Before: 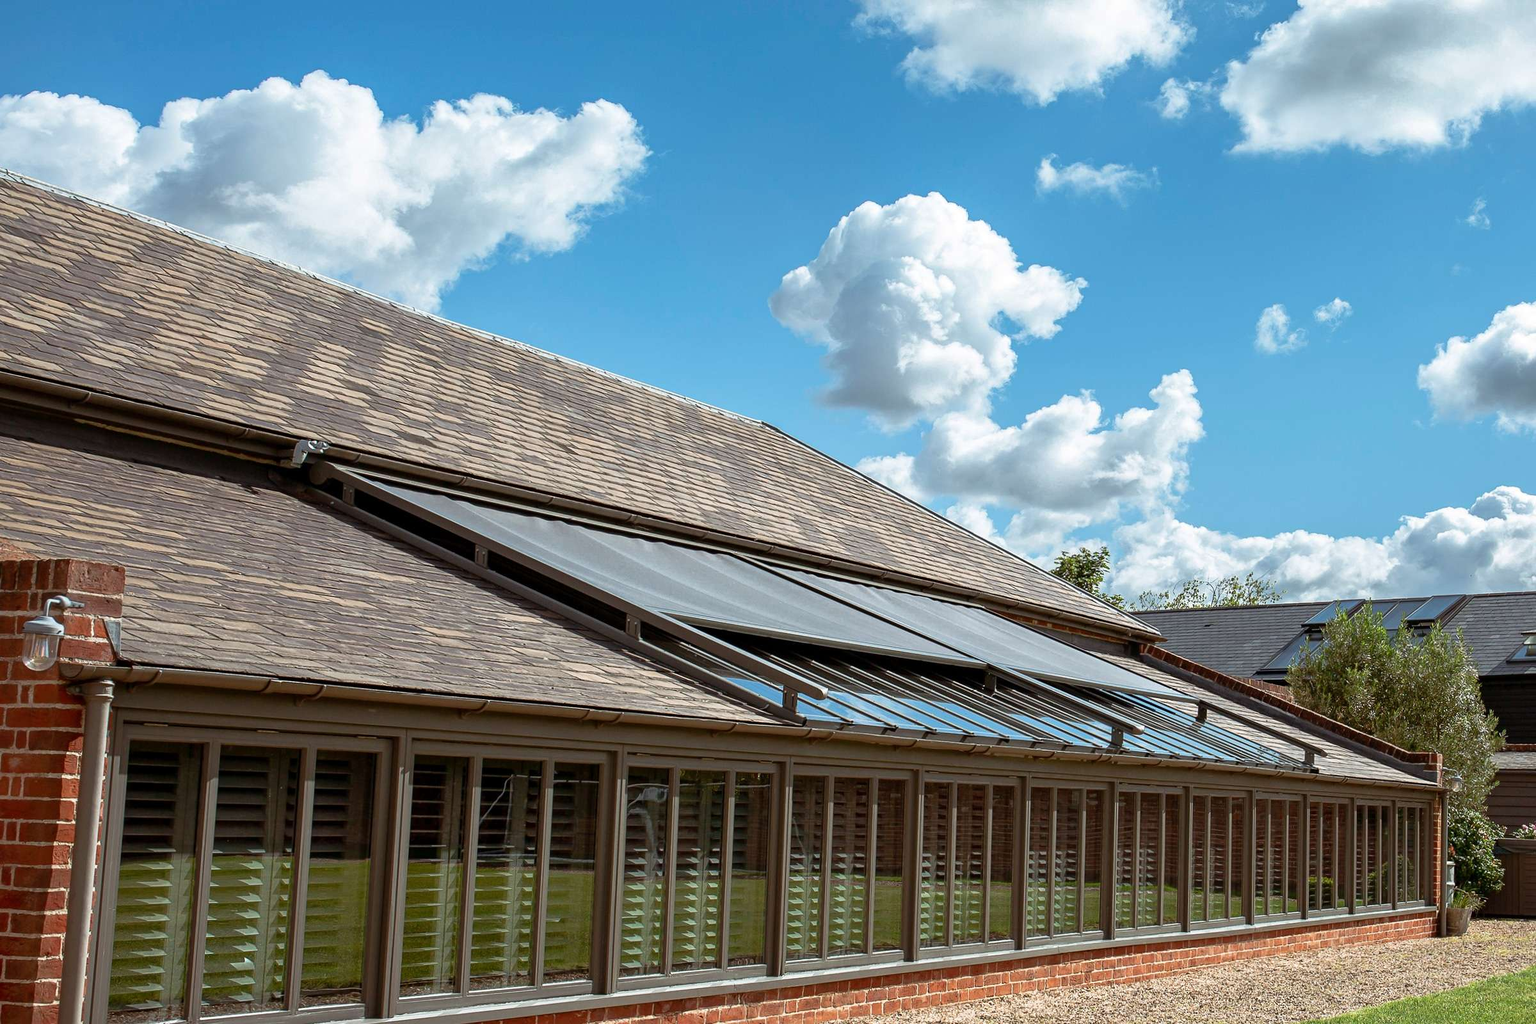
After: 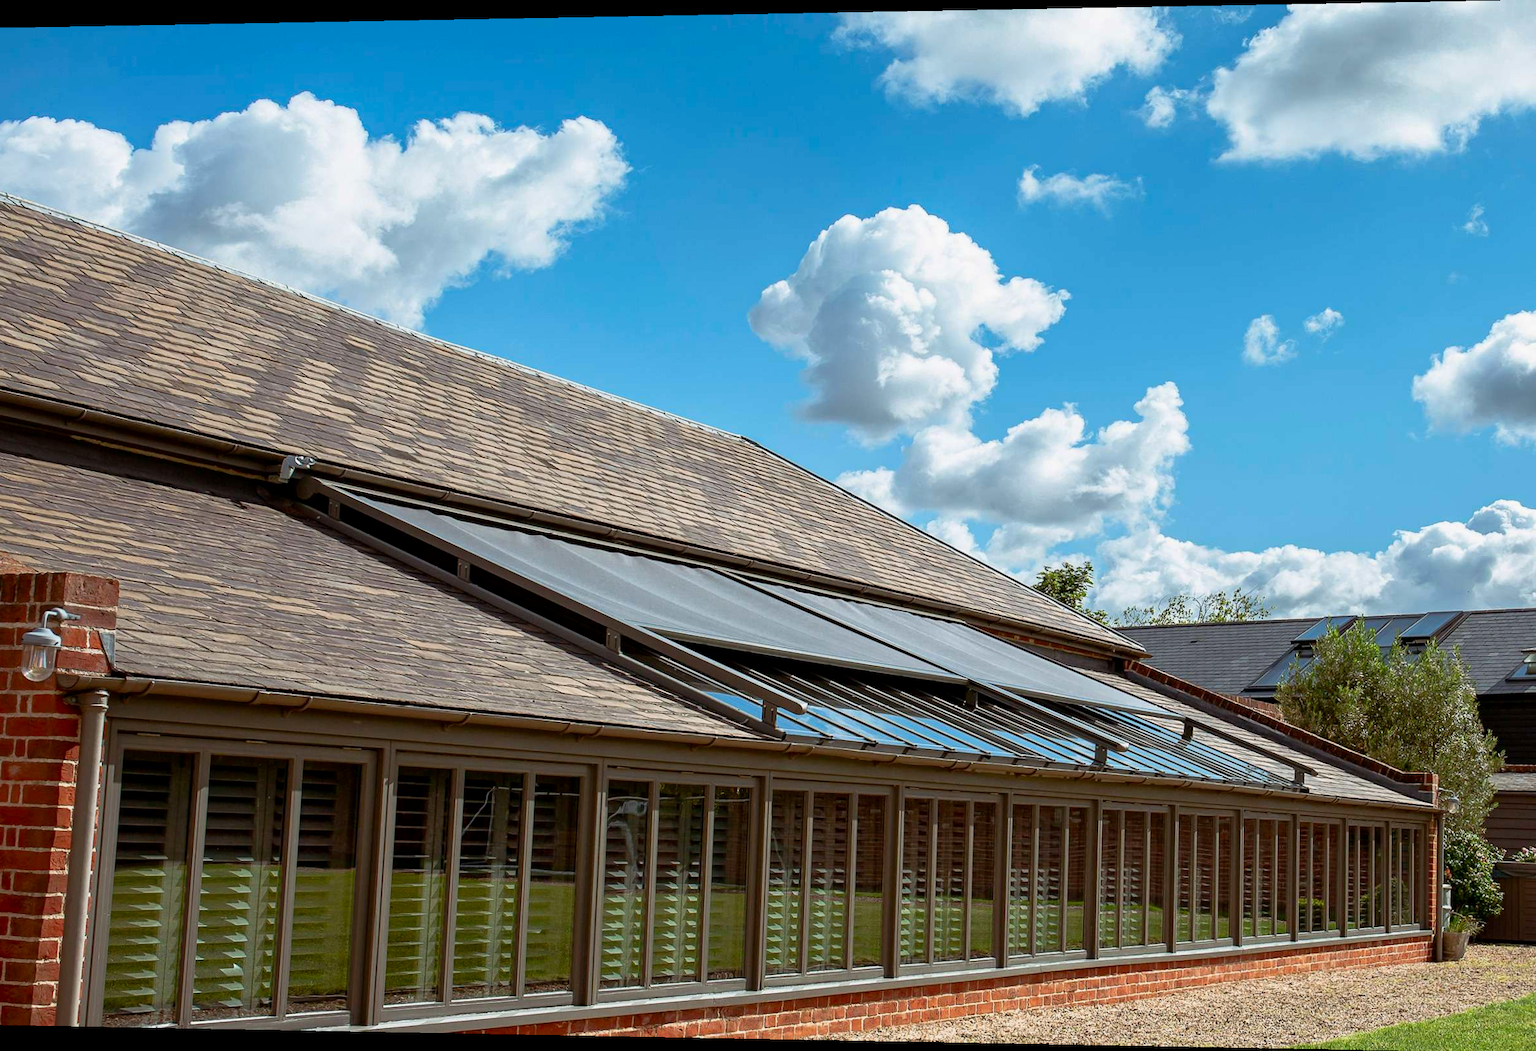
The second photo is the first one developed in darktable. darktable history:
contrast brightness saturation: contrast 0.04, saturation 0.16
rotate and perspective: lens shift (horizontal) -0.055, automatic cropping off
exposure: black level correction 0.002, exposure -0.1 EV, compensate highlight preservation false
